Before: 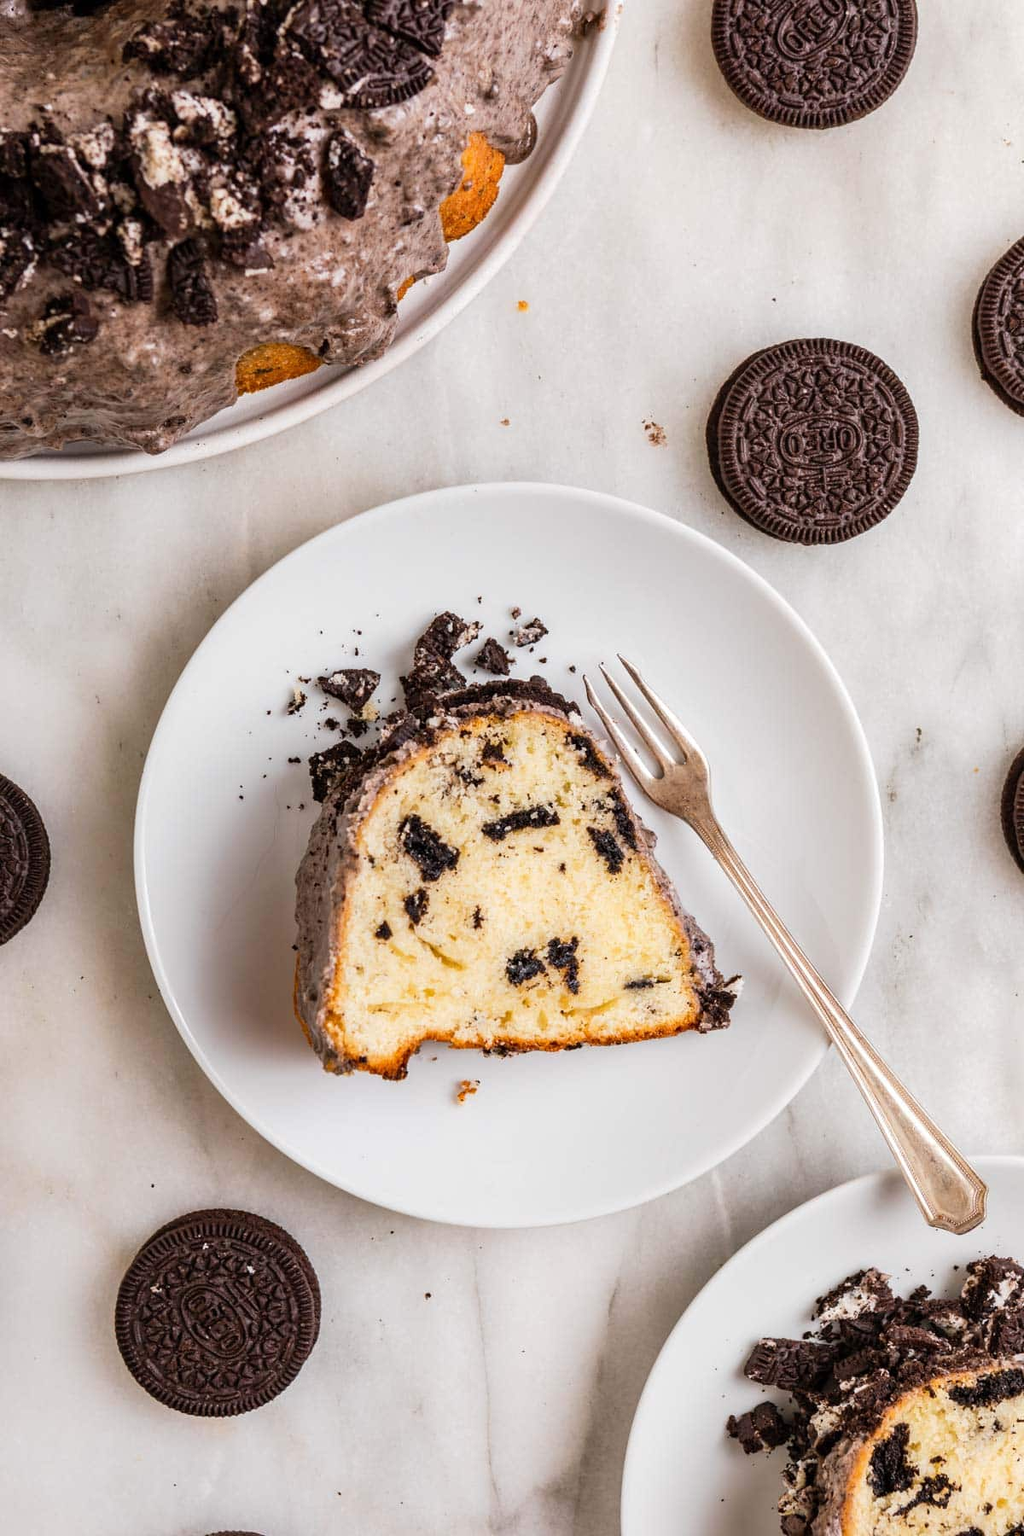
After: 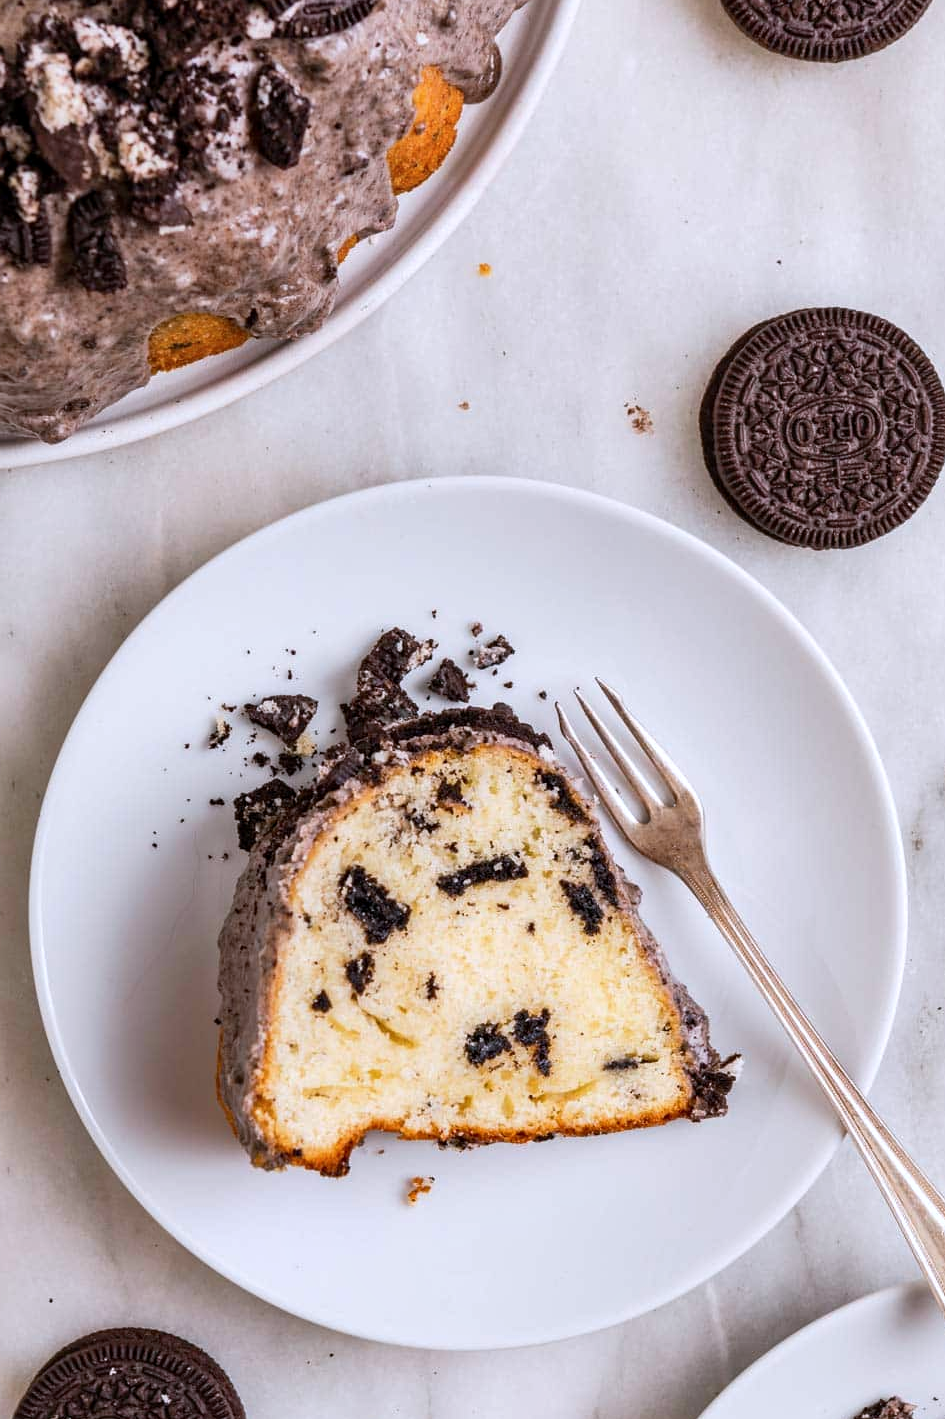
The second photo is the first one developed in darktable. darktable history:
exposure: black level correction 0.001, compensate exposure bias true, compensate highlight preservation false
crop and rotate: left 10.693%, top 4.987%, right 10.496%, bottom 16.156%
shadows and highlights: shadows 36.32, highlights -27.23, soften with gaussian
tone equalizer: mask exposure compensation -0.506 EV
color calibration: illuminant as shot in camera, x 0.358, y 0.373, temperature 4628.91 K
